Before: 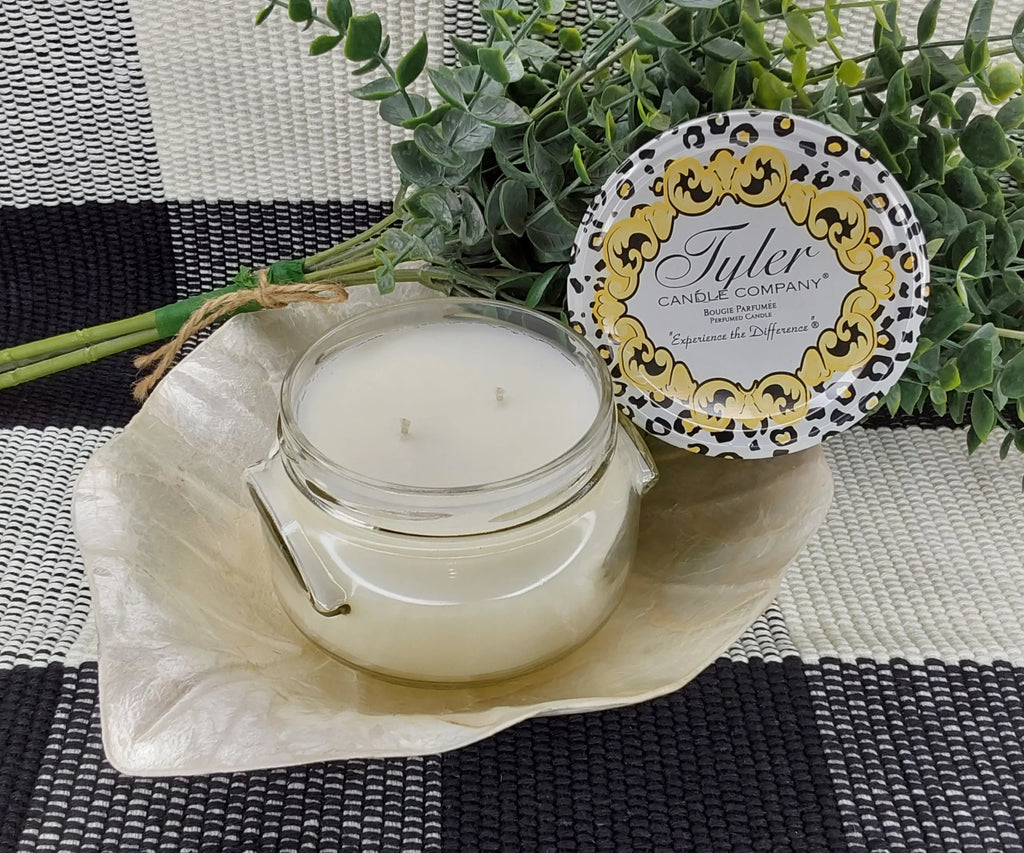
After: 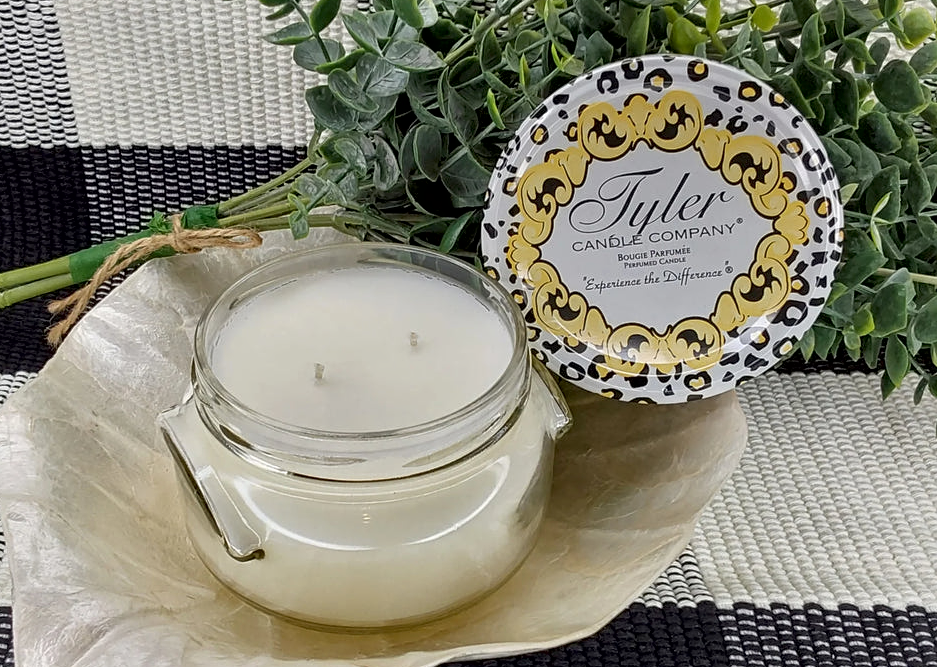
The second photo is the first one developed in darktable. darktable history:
exposure: black level correction 0.004, exposure 0.016 EV, compensate highlight preservation false
crop: left 8.477%, top 6.558%, bottom 15.194%
contrast equalizer: octaves 7, y [[0.502, 0.505, 0.512, 0.529, 0.564, 0.588], [0.5 ×6], [0.502, 0.505, 0.512, 0.529, 0.564, 0.588], [0, 0.001, 0.001, 0.004, 0.008, 0.011], [0, 0.001, 0.001, 0.004, 0.008, 0.011]]
local contrast: mode bilateral grid, contrast 20, coarseness 50, detail 119%, midtone range 0.2
